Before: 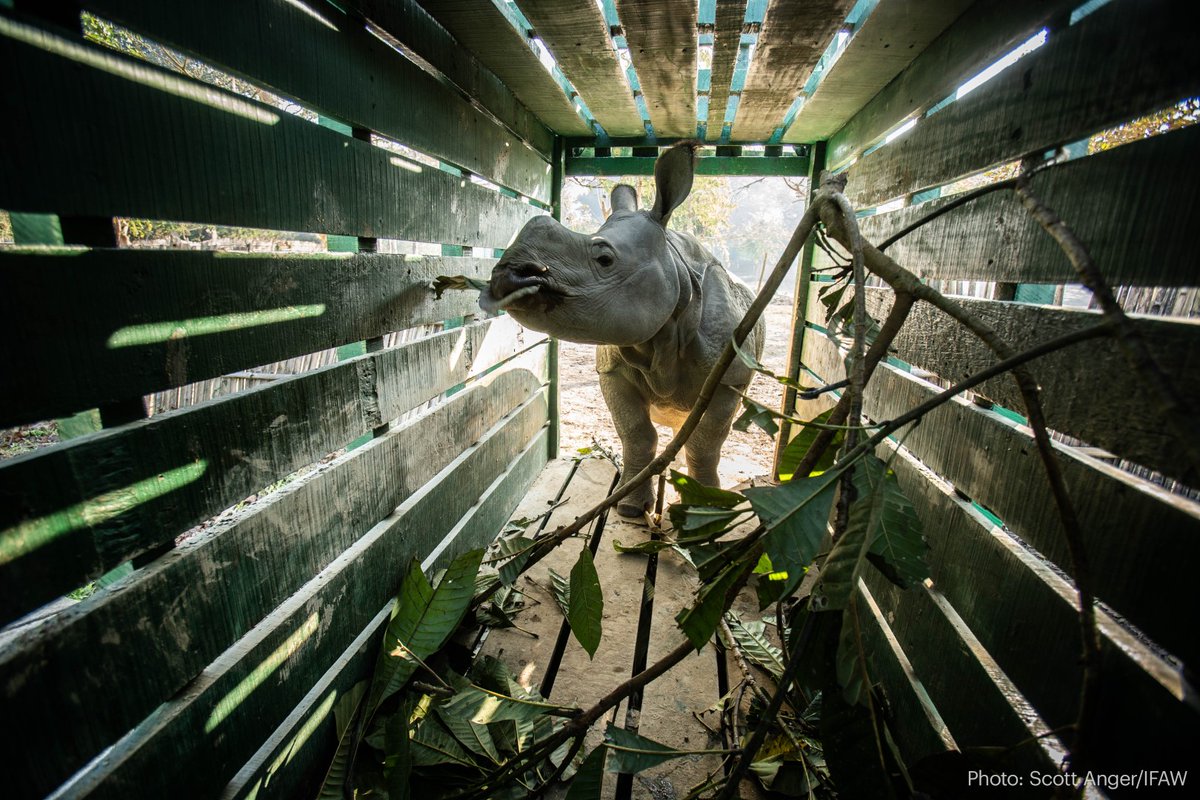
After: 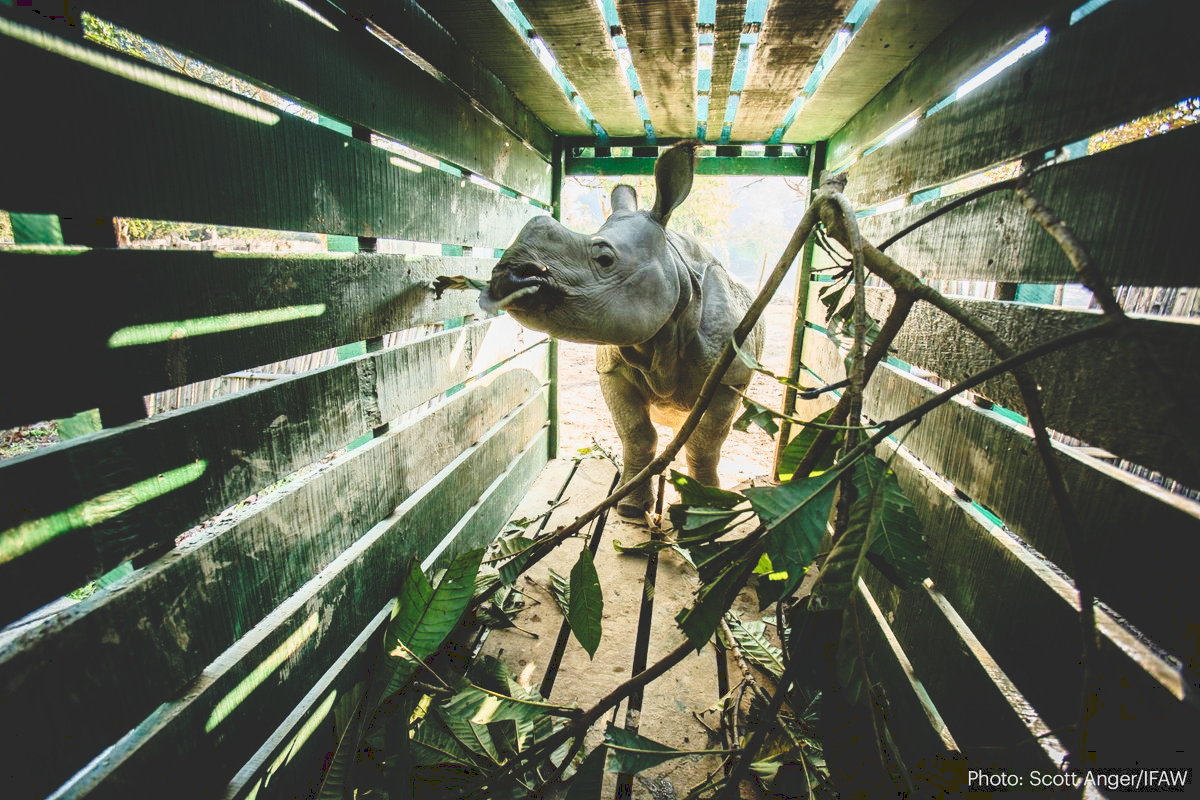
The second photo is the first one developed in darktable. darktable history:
local contrast: highlights 105%, shadows 103%, detail 119%, midtone range 0.2
velvia: on, module defaults
base curve: curves: ch0 [(0, 0) (0.088, 0.125) (0.176, 0.251) (0.354, 0.501) (0.613, 0.749) (1, 0.877)]
tone curve: curves: ch0 [(0, 0) (0.003, 0.177) (0.011, 0.177) (0.025, 0.176) (0.044, 0.178) (0.069, 0.186) (0.1, 0.194) (0.136, 0.203) (0.177, 0.223) (0.224, 0.255) (0.277, 0.305) (0.335, 0.383) (0.399, 0.467) (0.468, 0.546) (0.543, 0.616) (0.623, 0.694) (0.709, 0.764) (0.801, 0.834) (0.898, 0.901) (1, 1)], preserve colors none
